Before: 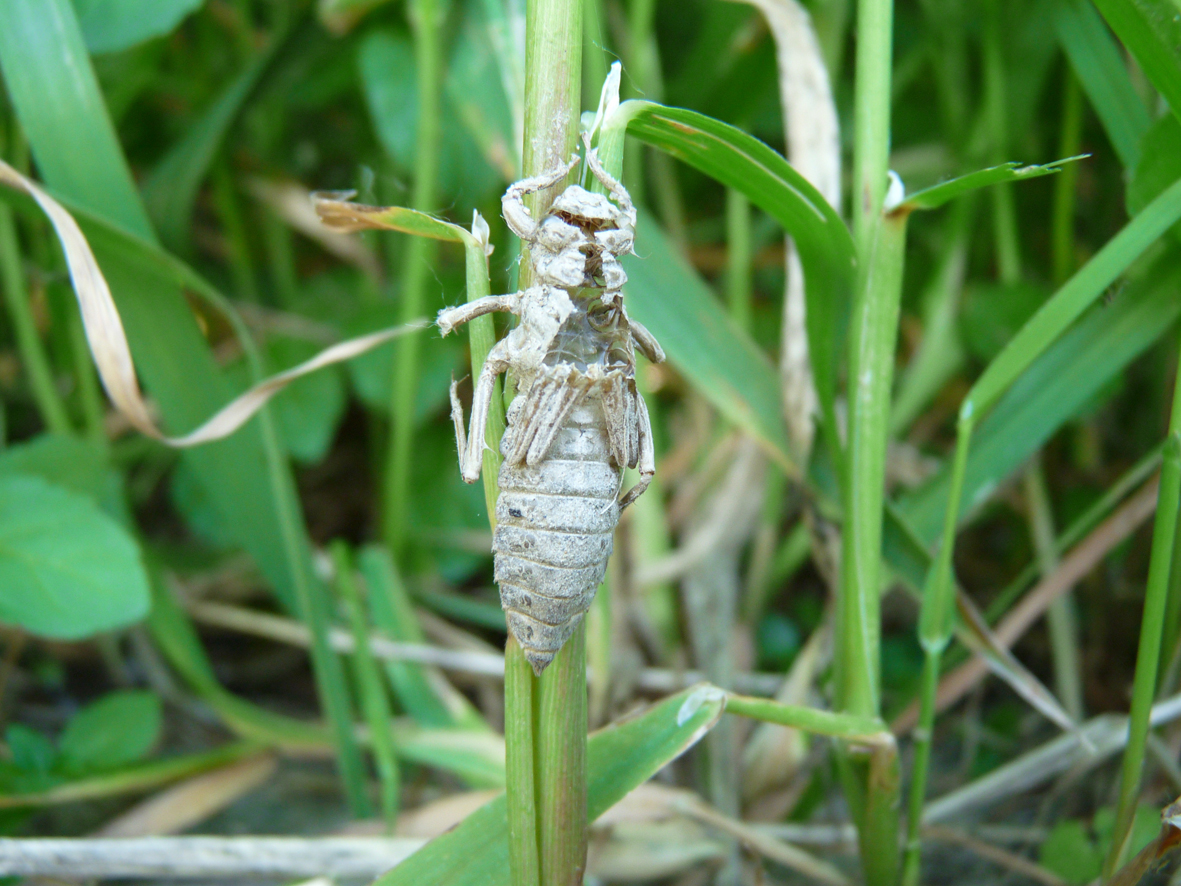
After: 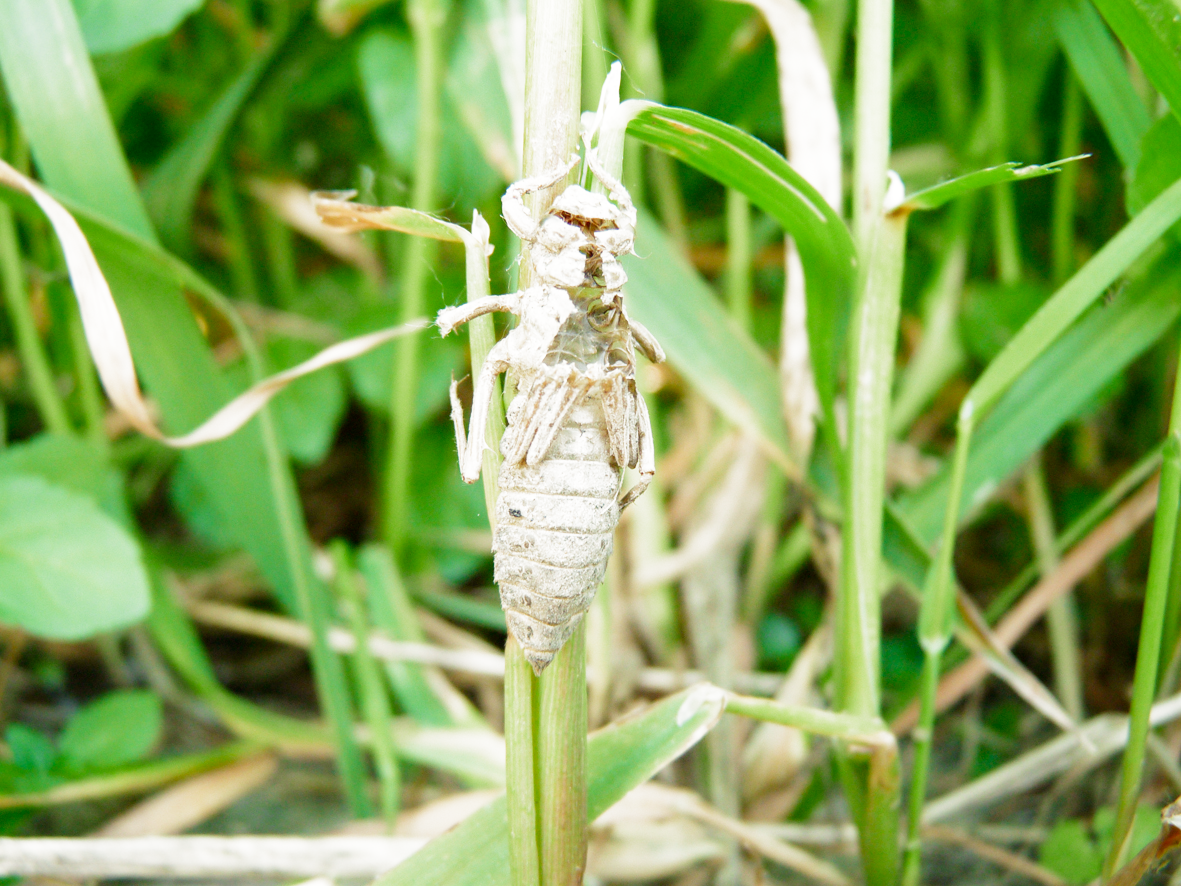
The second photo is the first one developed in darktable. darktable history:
filmic rgb: middle gray luminance 9.23%, black relative exposure -10.55 EV, white relative exposure 3.45 EV, threshold 6 EV, target black luminance 0%, hardness 5.98, latitude 59.69%, contrast 1.087, highlights saturation mix 5%, shadows ↔ highlights balance 29.23%, add noise in highlights 0, preserve chrominance no, color science v3 (2019), use custom middle-gray values true, iterations of high-quality reconstruction 0, contrast in highlights soft, enable highlight reconstruction true
white balance: red 1.123, blue 0.83
